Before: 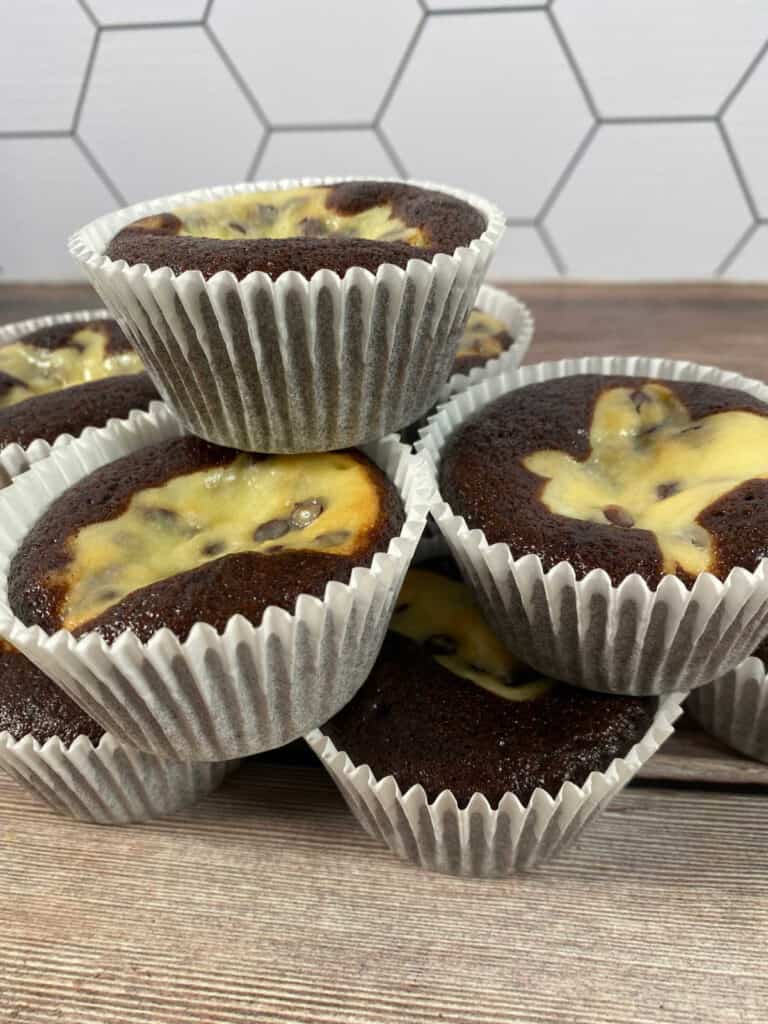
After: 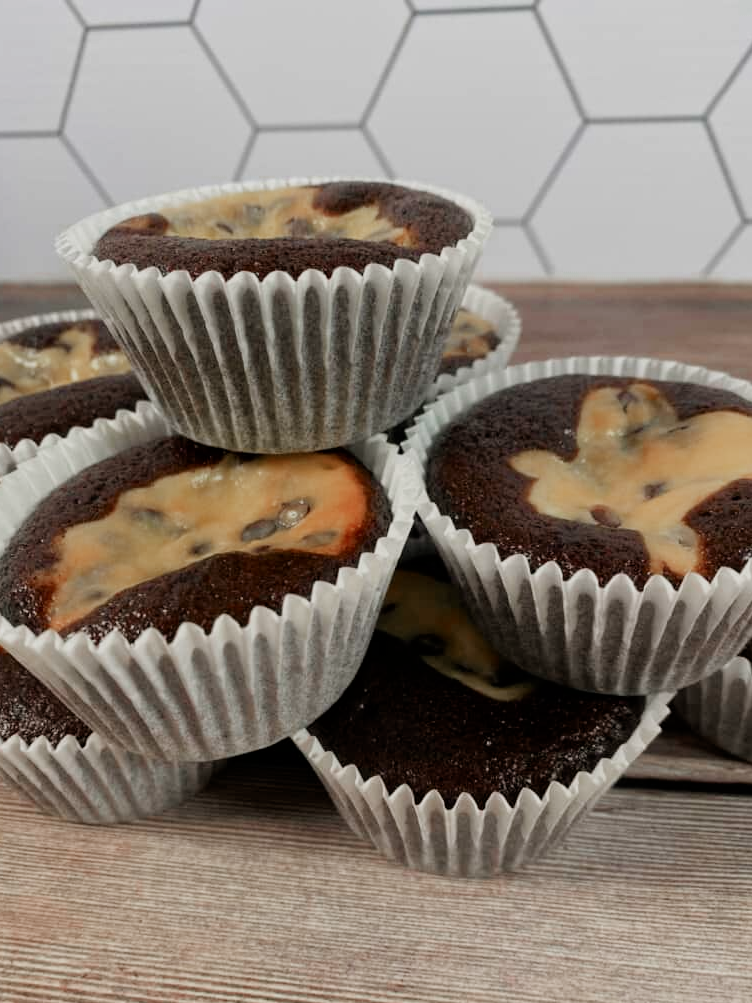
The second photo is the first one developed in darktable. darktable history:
color zones: curves: ch0 [(0, 0.299) (0.25, 0.383) (0.456, 0.352) (0.736, 0.571)]; ch1 [(0, 0.63) (0.151, 0.568) (0.254, 0.416) (0.47, 0.558) (0.732, 0.37) (0.909, 0.492)]; ch2 [(0.004, 0.604) (0.158, 0.443) (0.257, 0.403) (0.761, 0.468)]
filmic rgb: white relative exposure 3.8 EV, hardness 4.35
crop: left 1.743%, right 0.268%, bottom 2.011%
